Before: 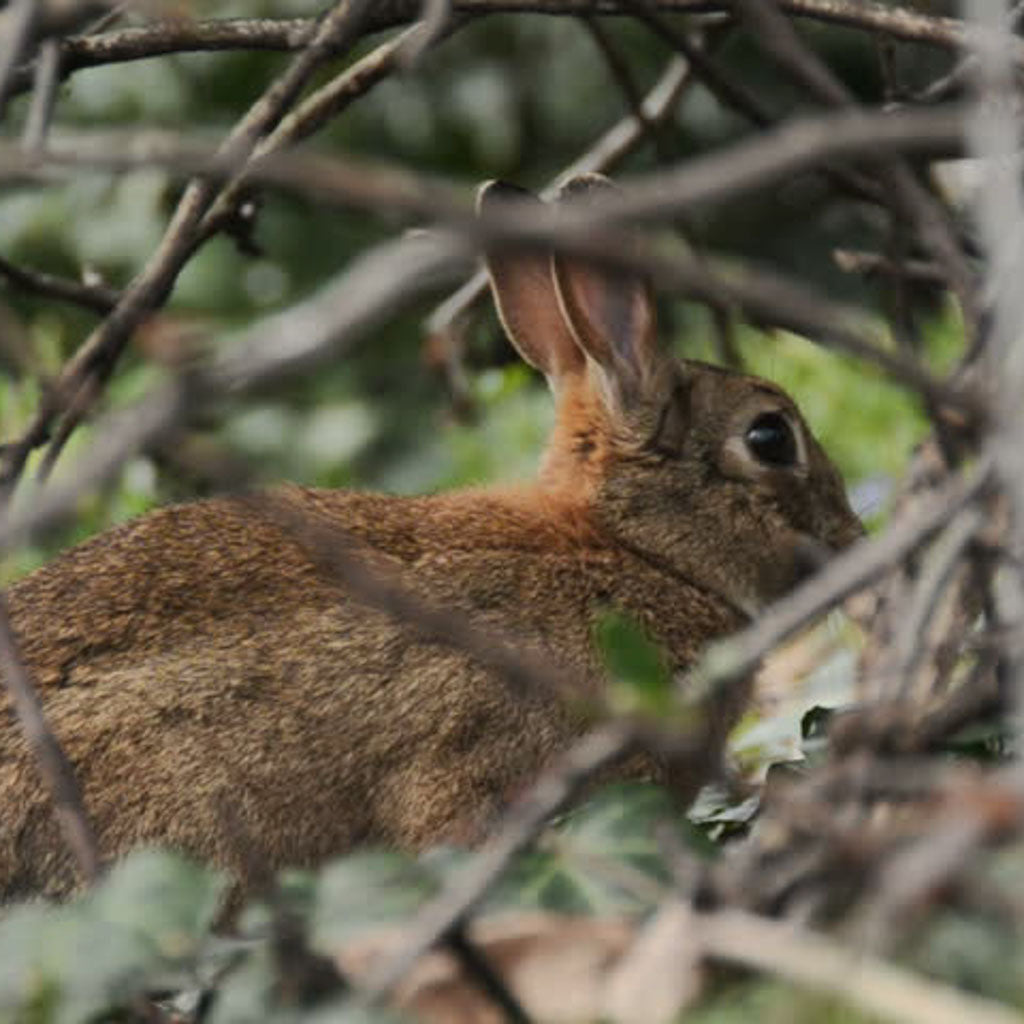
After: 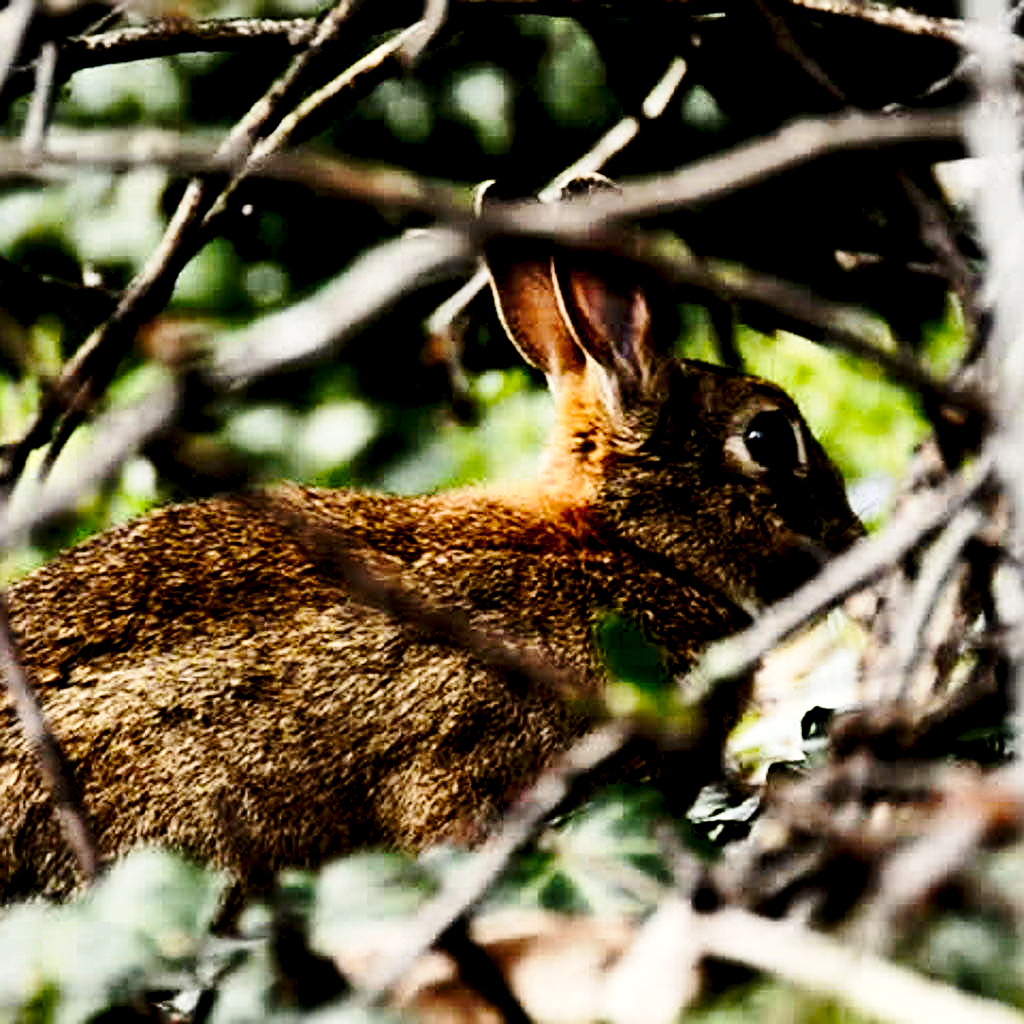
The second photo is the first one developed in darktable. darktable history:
tone equalizer: -8 EV -1.08 EV, -7 EV -1.01 EV, -6 EV -0.867 EV, -5 EV -0.578 EV, -3 EV 0.578 EV, -2 EV 0.867 EV, -1 EV 1.01 EV, +0 EV 1.08 EV, edges refinement/feathering 500, mask exposure compensation -1.57 EV, preserve details no
sharpen: on, module defaults
exposure: black level correction 0.047, exposure 0.013 EV, compensate highlight preservation false
base curve: curves: ch0 [(0, 0) (0.028, 0.03) (0.121, 0.232) (0.46, 0.748) (0.859, 0.968) (1, 1)], preserve colors none
color balance rgb: perceptual saturation grading › global saturation -1%
shadows and highlights: highlights color adjustment 0%, low approximation 0.01, soften with gaussian
